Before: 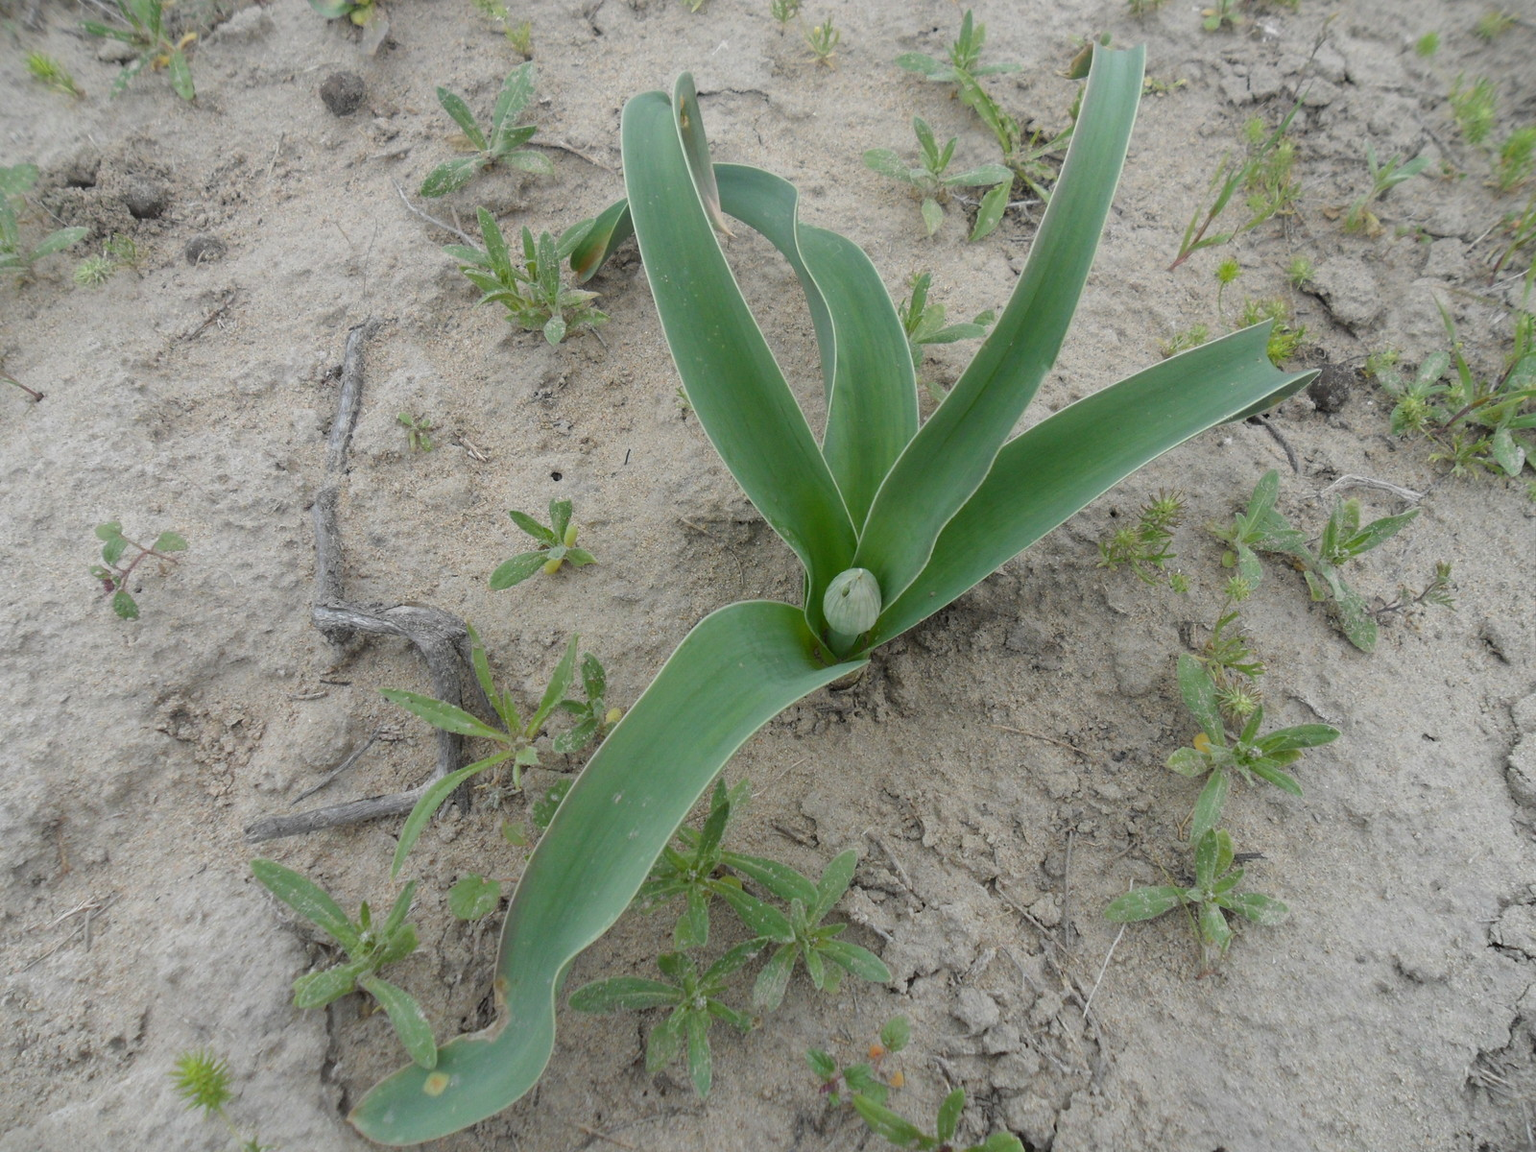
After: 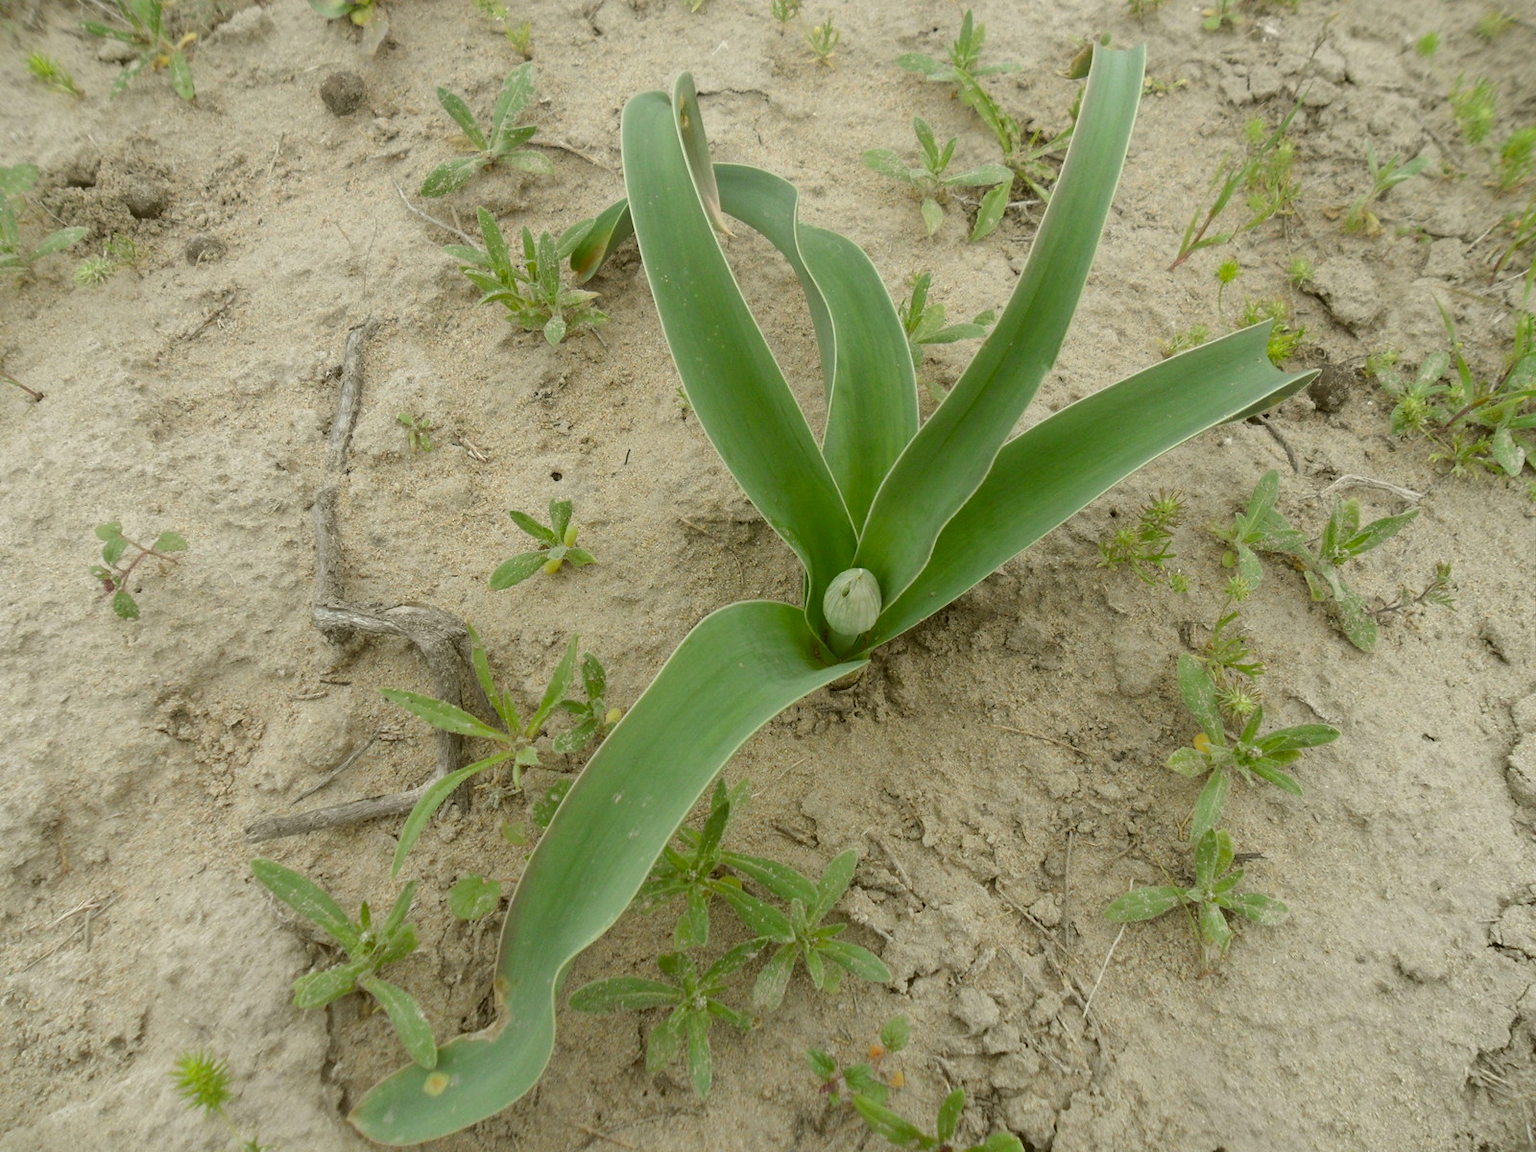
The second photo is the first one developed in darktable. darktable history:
levels: levels [0, 0.48, 0.961]
color zones: mix 41.32%
color correction: highlights a* -1.78, highlights b* 10.19, shadows a* 0.459, shadows b* 18.56
